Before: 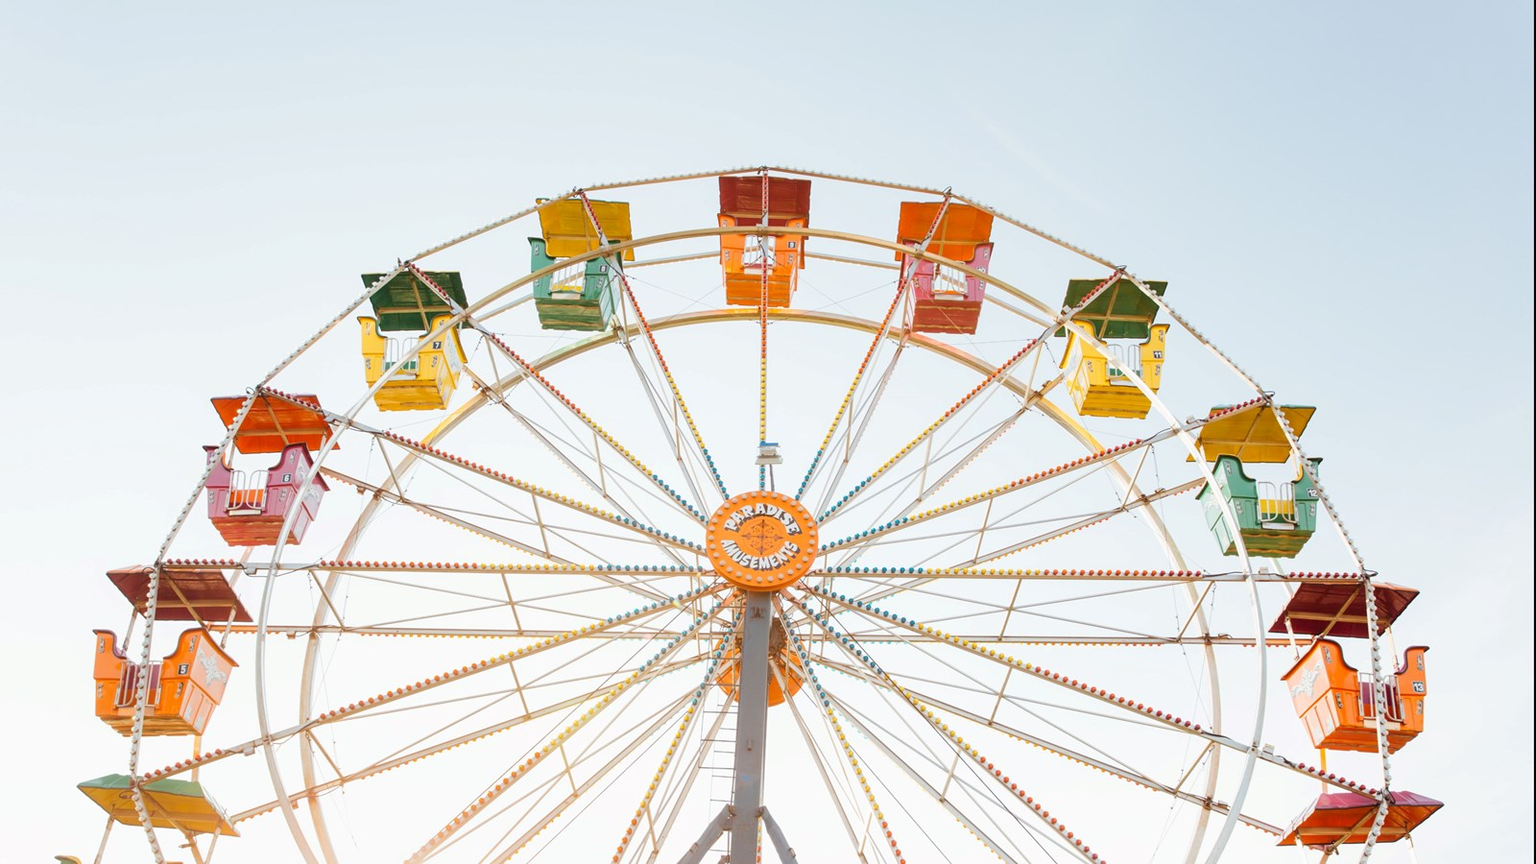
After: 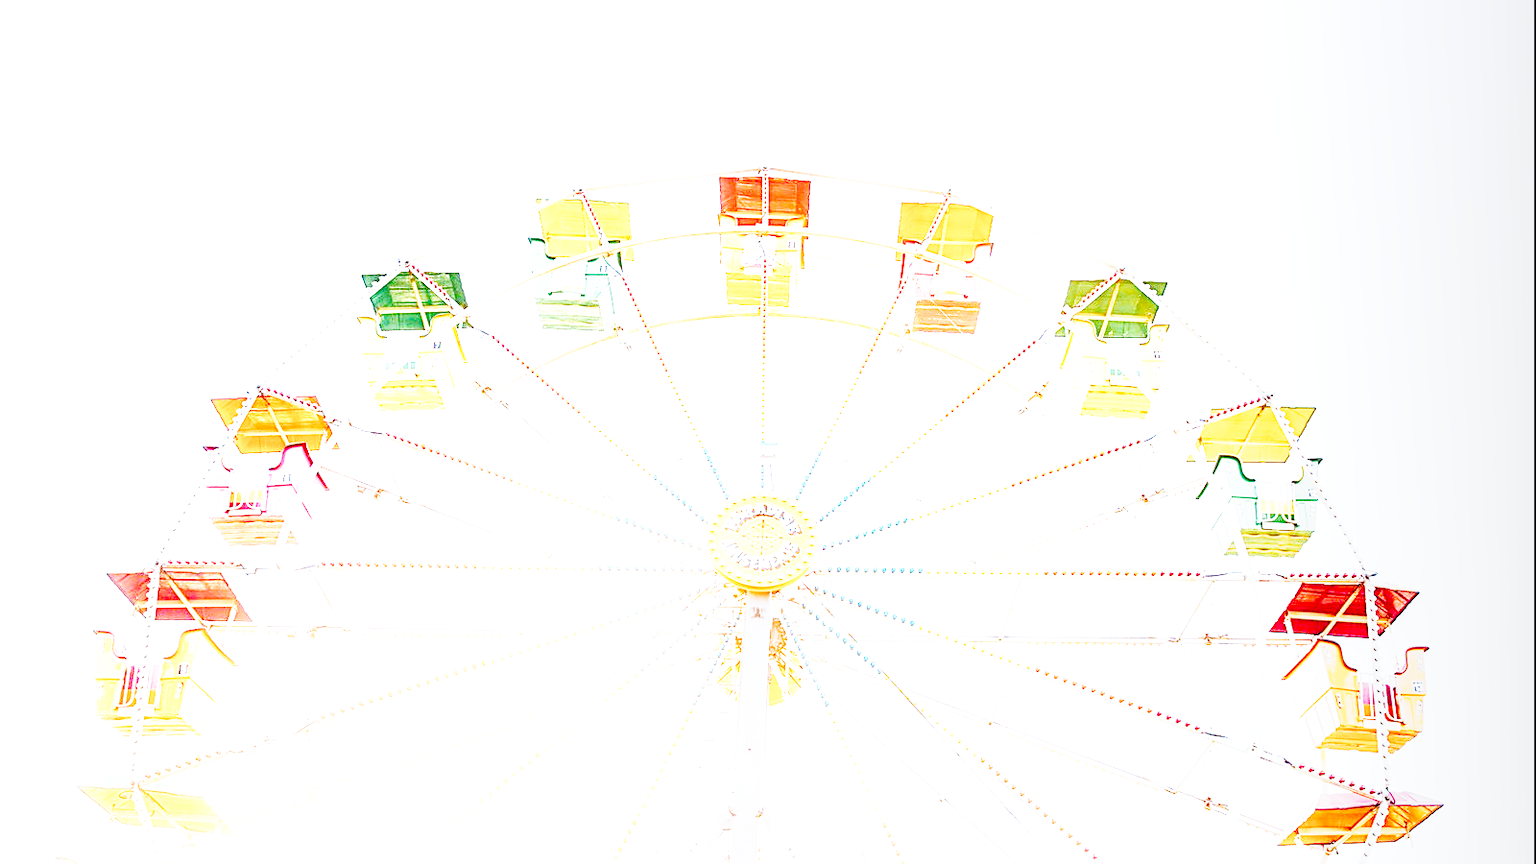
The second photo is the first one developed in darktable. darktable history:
color balance rgb: perceptual saturation grading › global saturation 20%, perceptual saturation grading › highlights -25%, perceptual saturation grading › shadows 50%
exposure: exposure 2 EV, compensate exposure bias true, compensate highlight preservation false
sharpen: on, module defaults
white balance: red 0.948, green 1.02, blue 1.176
local contrast: on, module defaults
base curve: curves: ch0 [(0, 0) (0.007, 0.004) (0.027, 0.03) (0.046, 0.07) (0.207, 0.54) (0.442, 0.872) (0.673, 0.972) (1, 1)], preserve colors none
